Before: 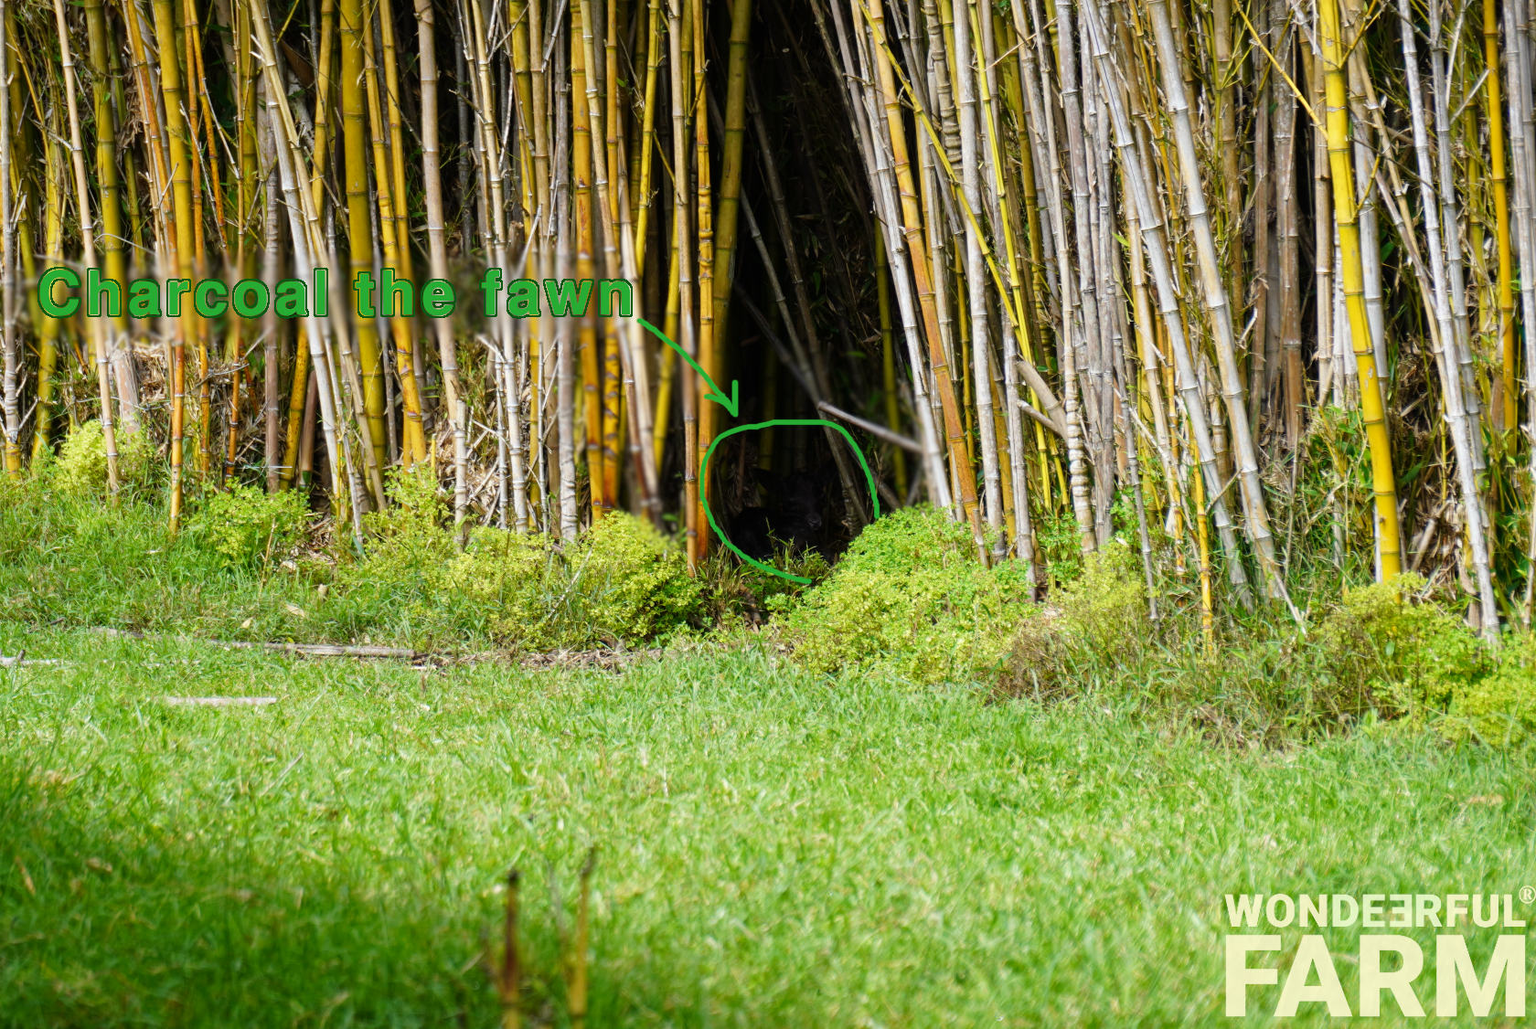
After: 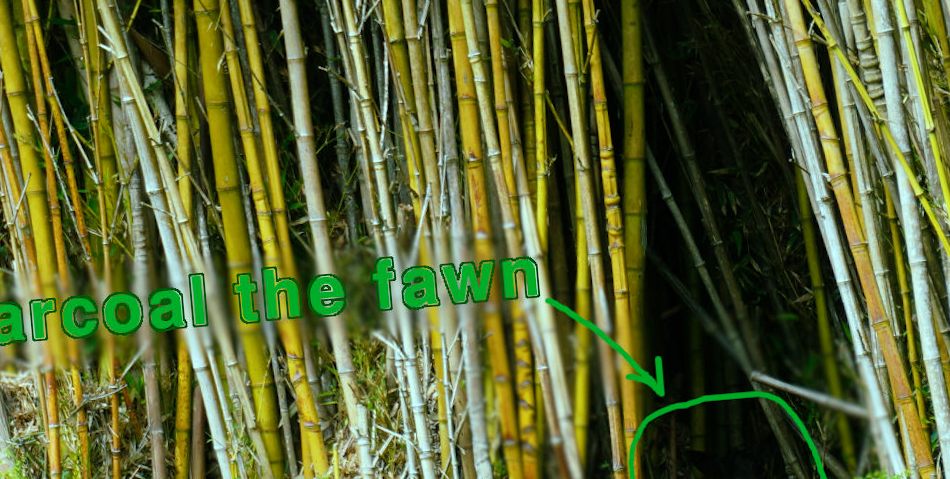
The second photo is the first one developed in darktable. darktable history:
color contrast: green-magenta contrast 0.84, blue-yellow contrast 0.86
color balance rgb: shadows lift › chroma 11.71%, shadows lift › hue 133.46°, highlights gain › chroma 4%, highlights gain › hue 200.2°, perceptual saturation grading › global saturation 18.05%
rotate and perspective: rotation -4.98°, automatic cropping off
exposure: exposure -0.041 EV, compensate highlight preservation false
shadows and highlights: radius 93.07, shadows -14.46, white point adjustment 0.23, highlights 31.48, compress 48.23%, highlights color adjustment 52.79%, soften with gaussian
crop: left 10.121%, top 10.631%, right 36.218%, bottom 51.526%
